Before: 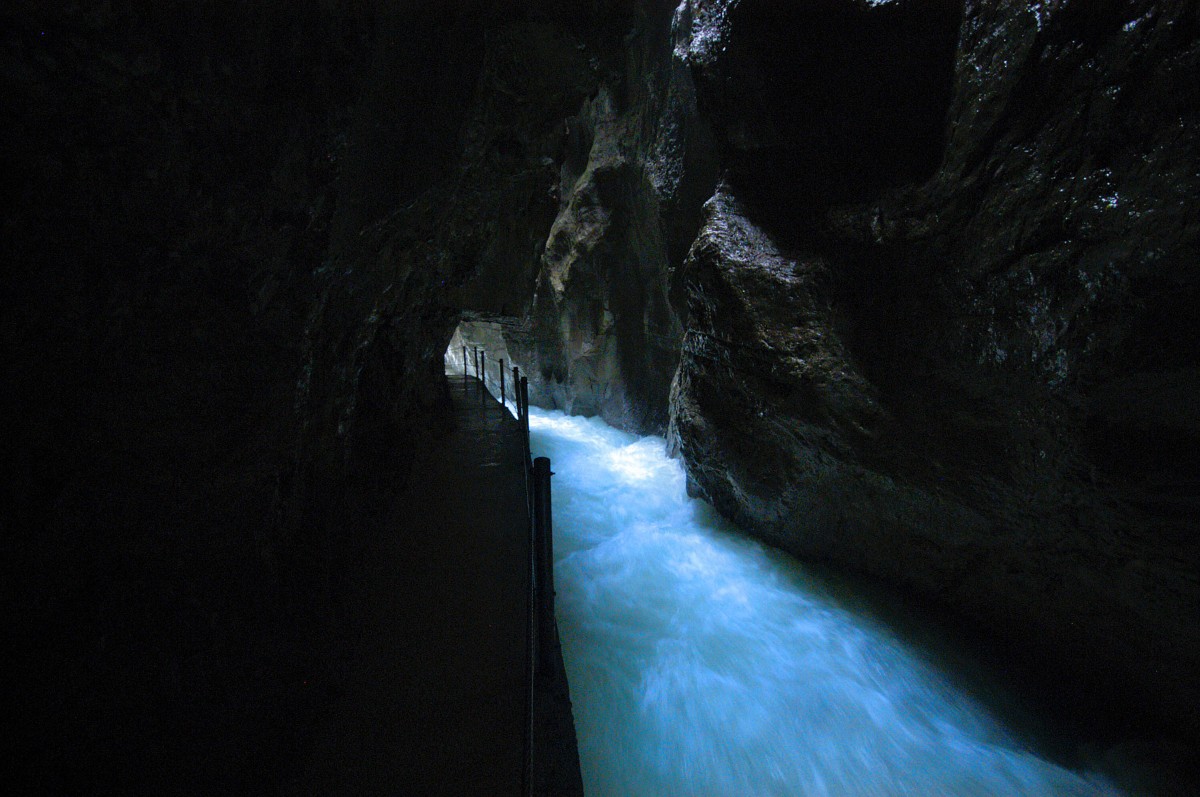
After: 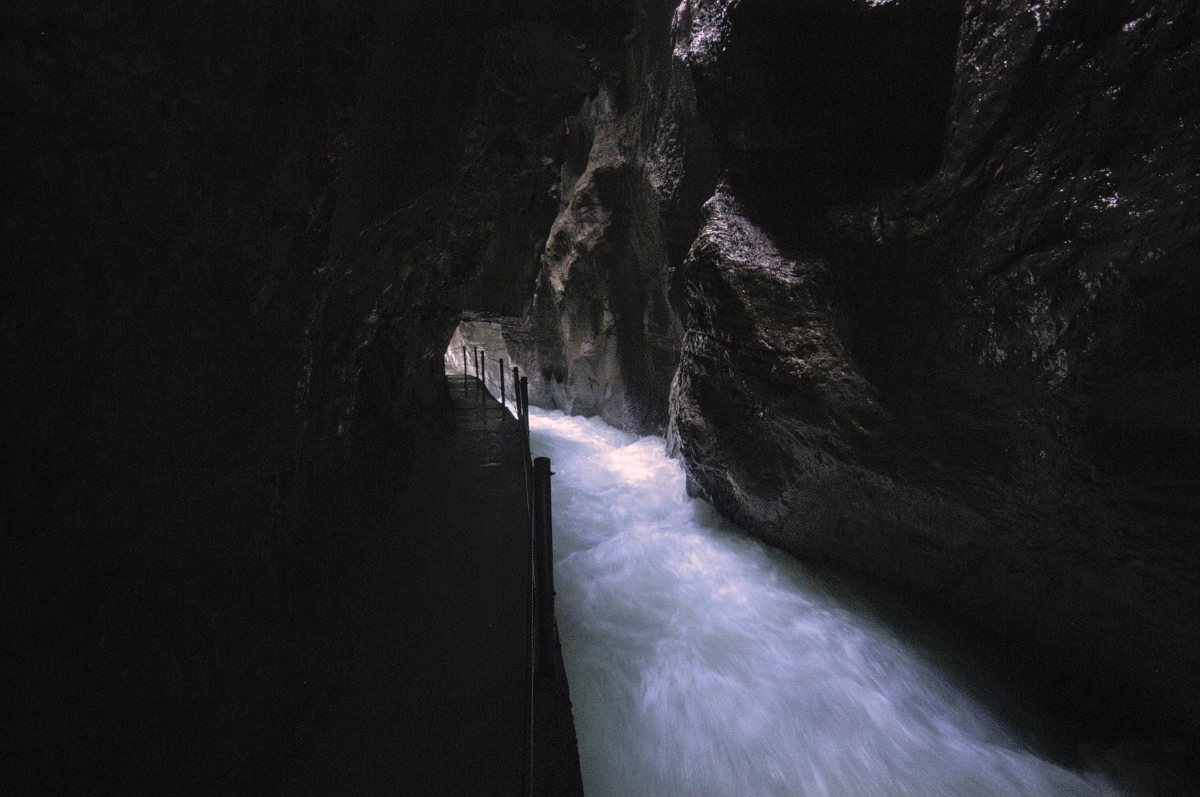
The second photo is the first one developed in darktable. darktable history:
tone equalizer: on, module defaults
local contrast: on, module defaults
color correction: highlights a* 14.49, highlights b* 4.71
contrast brightness saturation: contrast -0.056, saturation -0.419
